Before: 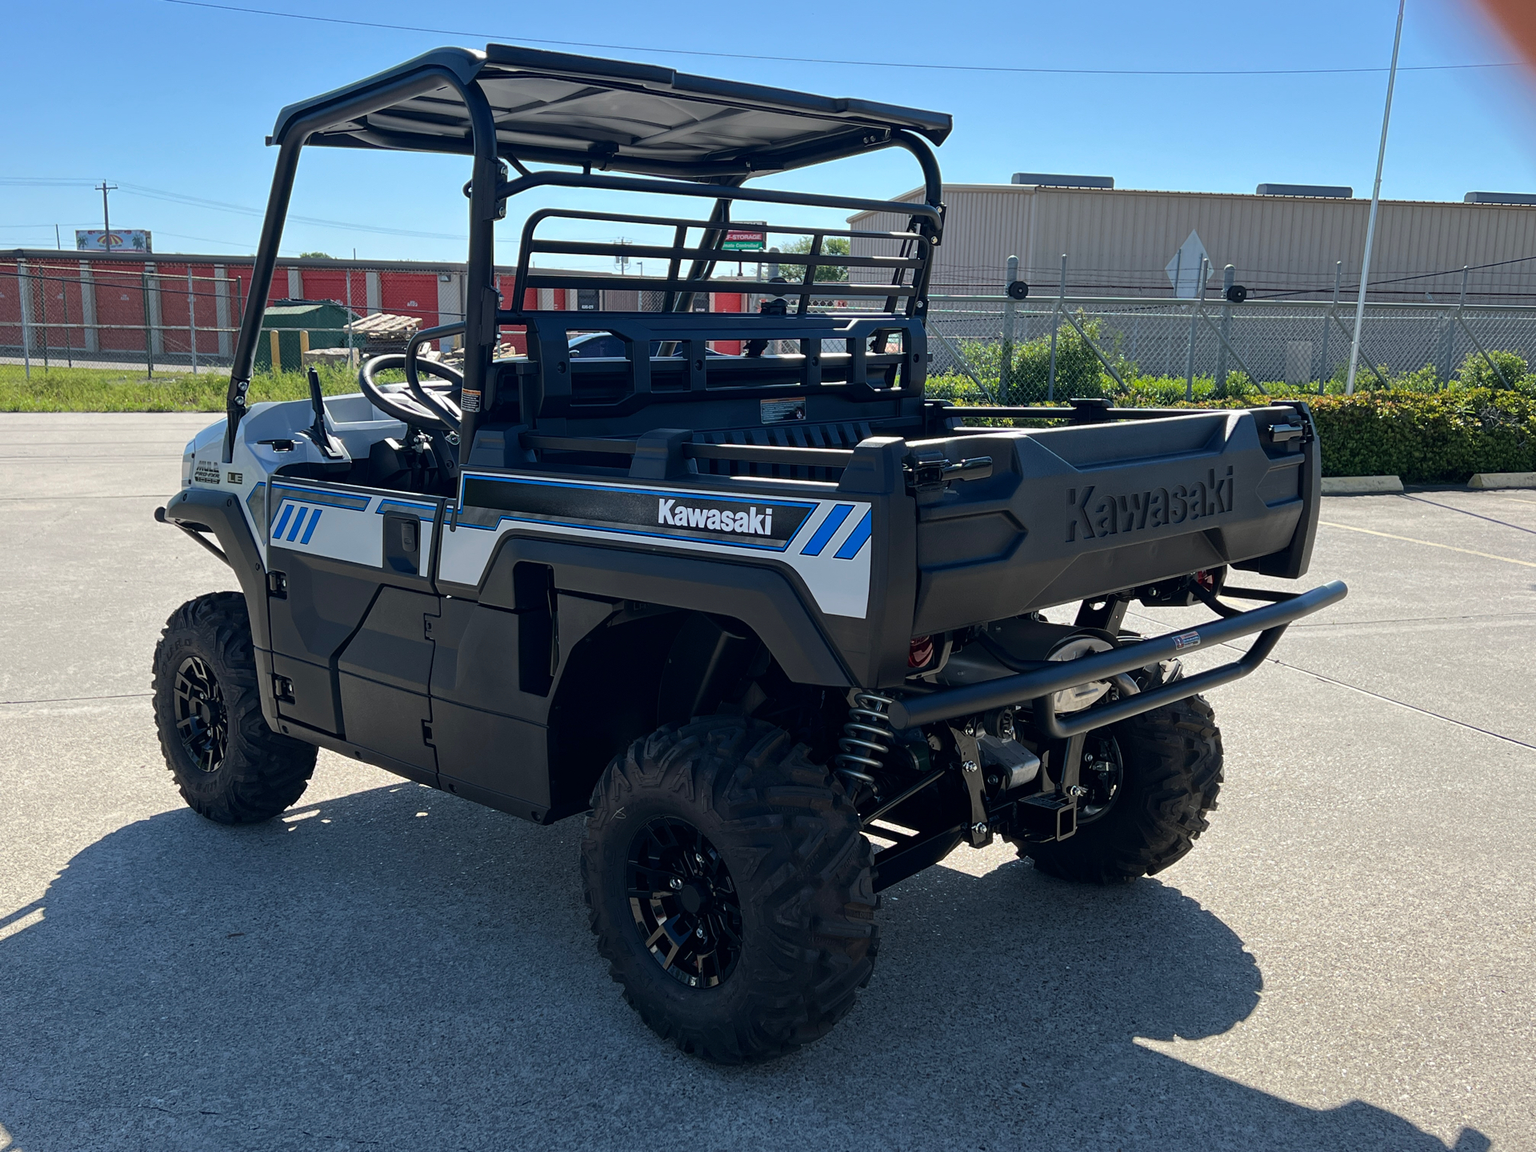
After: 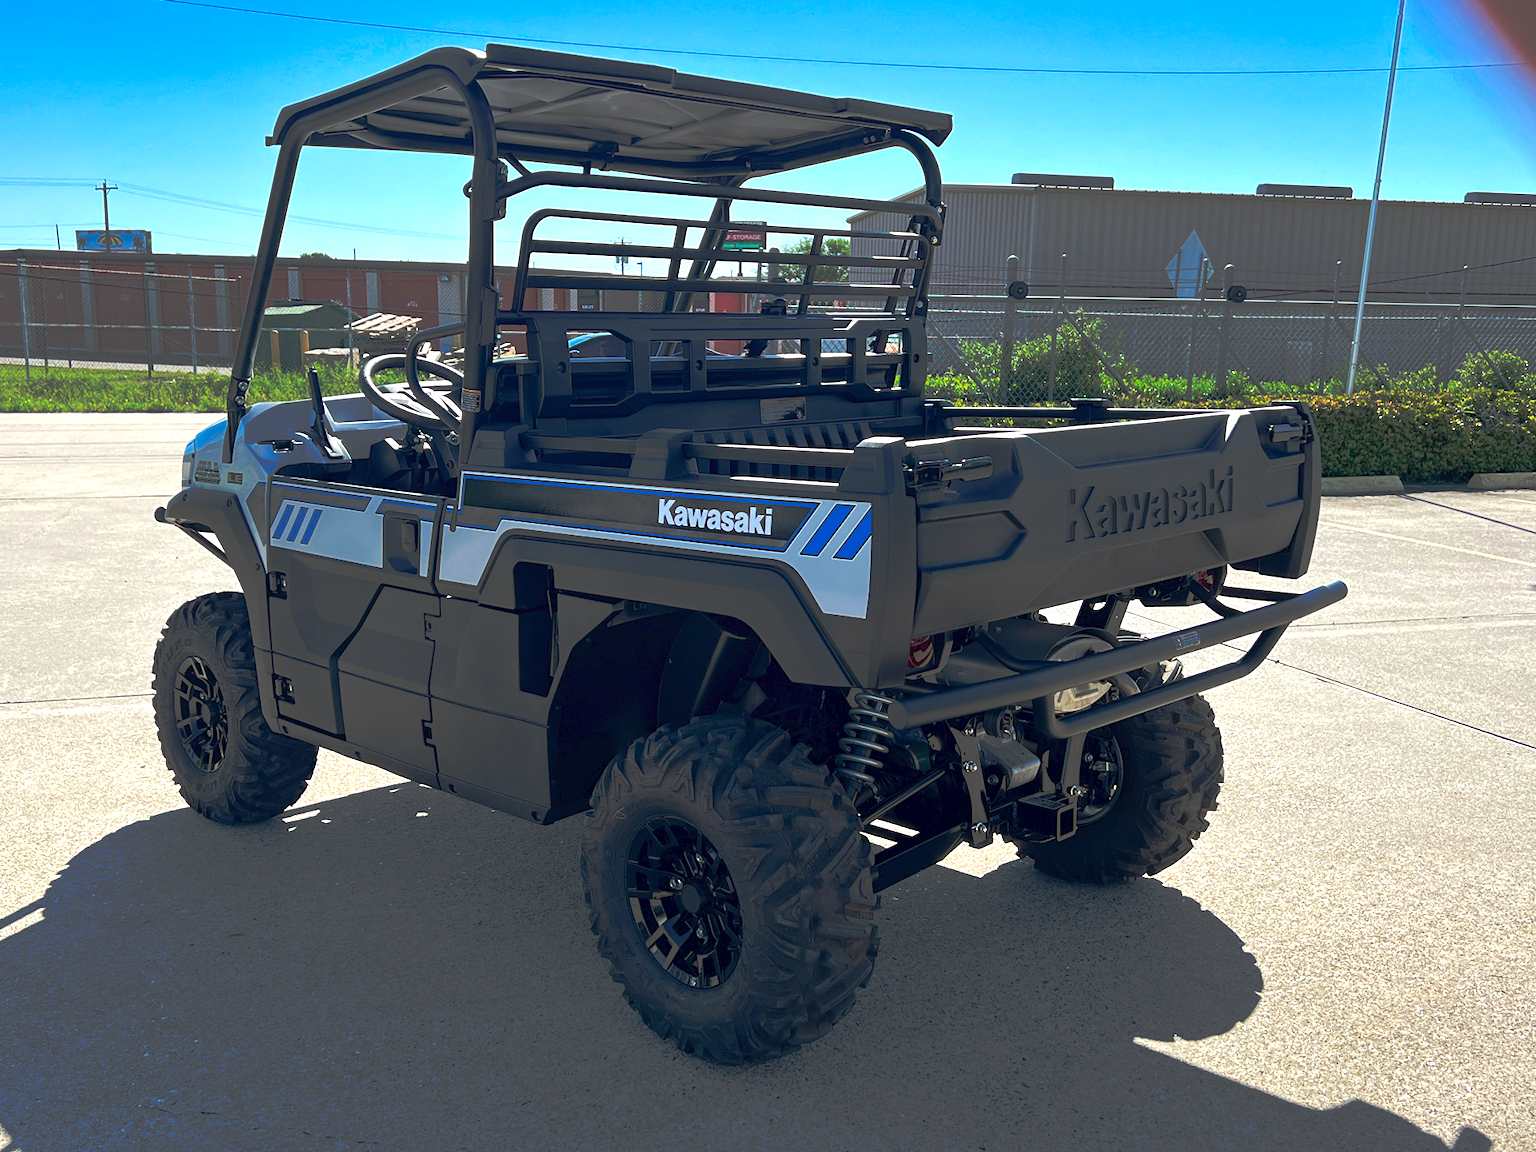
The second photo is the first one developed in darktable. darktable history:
exposure: black level correction 0.001, exposure 0.499 EV, compensate exposure bias true, compensate highlight preservation false
tone equalizer: luminance estimator HSV value / RGB max
tone curve: curves: ch0 [(0, 0) (0.003, 0.032) (0.53, 0.368) (0.901, 0.866) (1, 1)], preserve colors none
